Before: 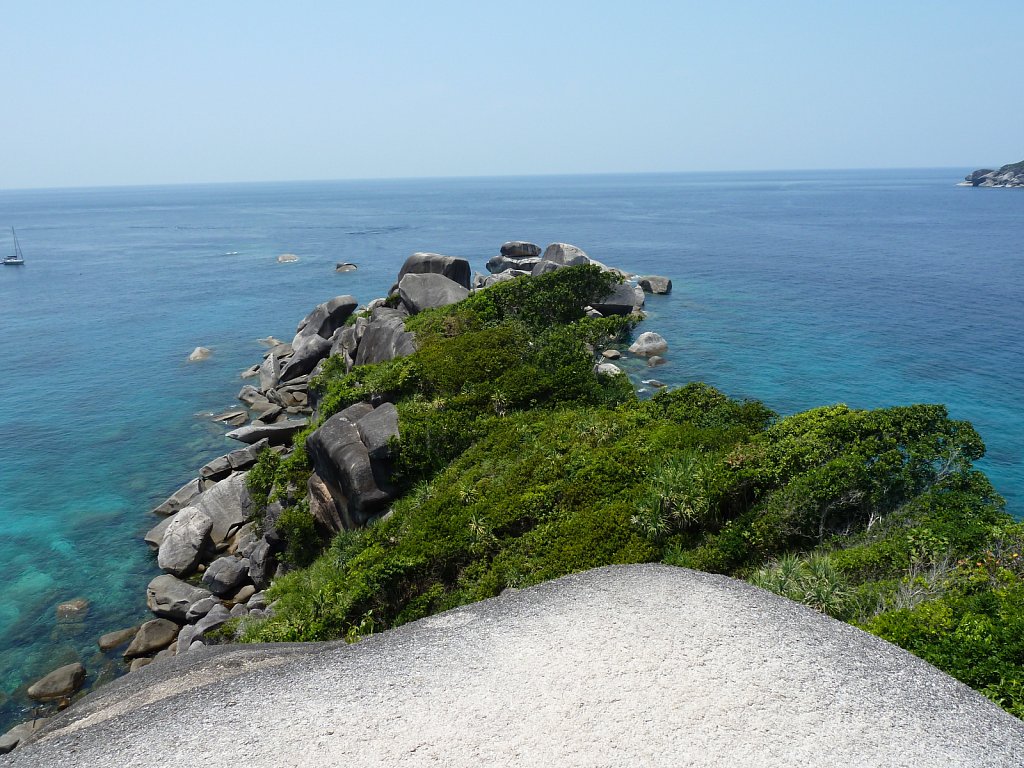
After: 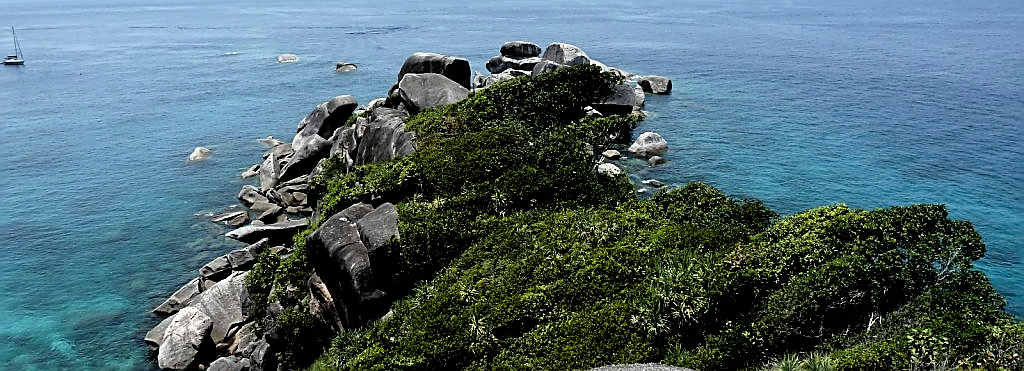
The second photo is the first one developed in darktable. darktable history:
sharpen: amount 0.55
filmic rgb: black relative exposure -3.63 EV, white relative exposure 2.16 EV, hardness 3.62
crop and rotate: top 26.056%, bottom 25.543%
